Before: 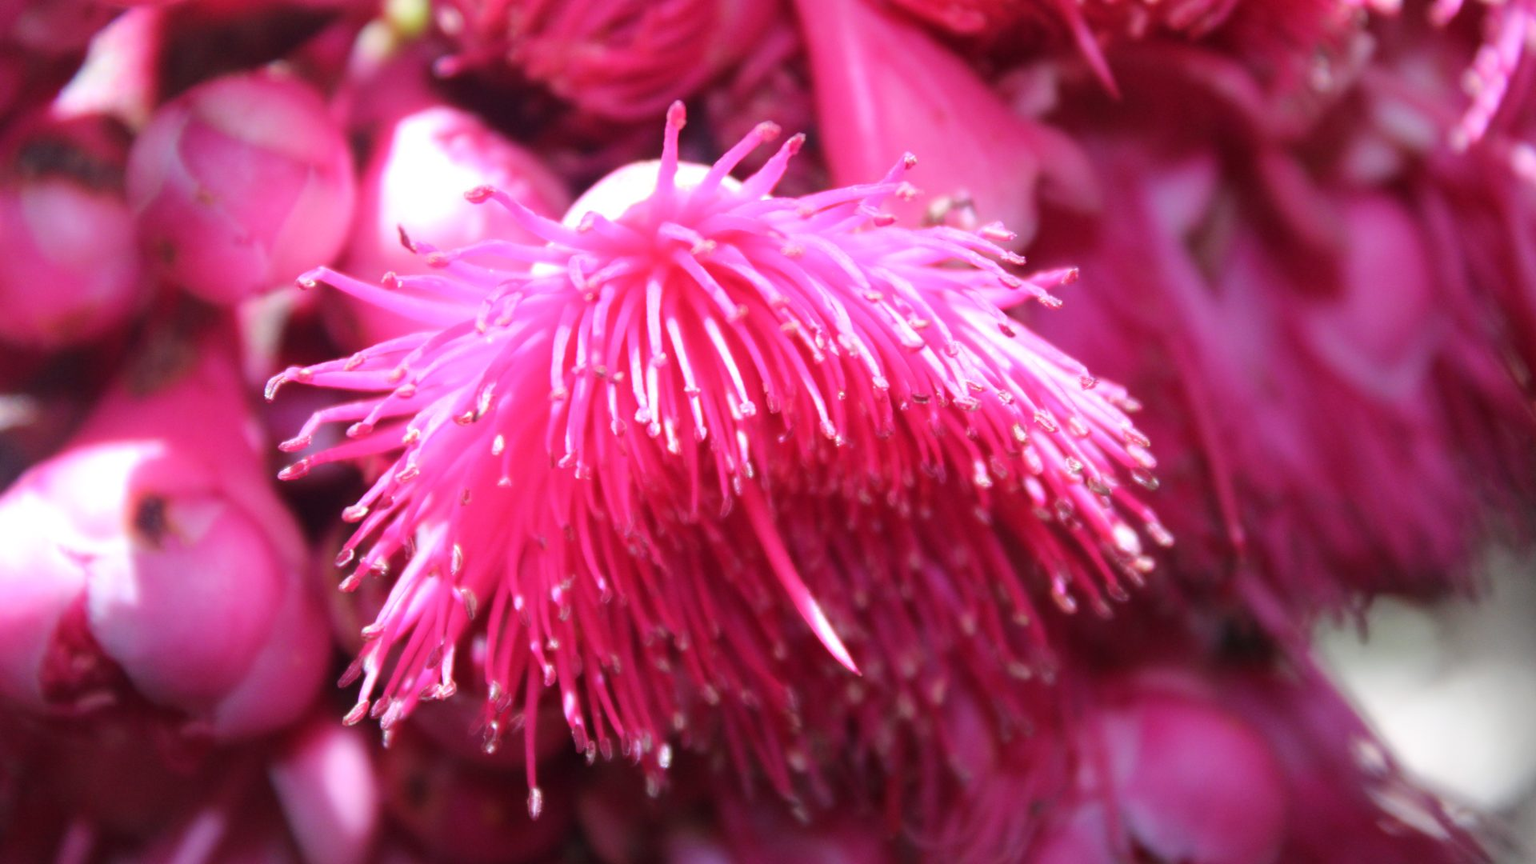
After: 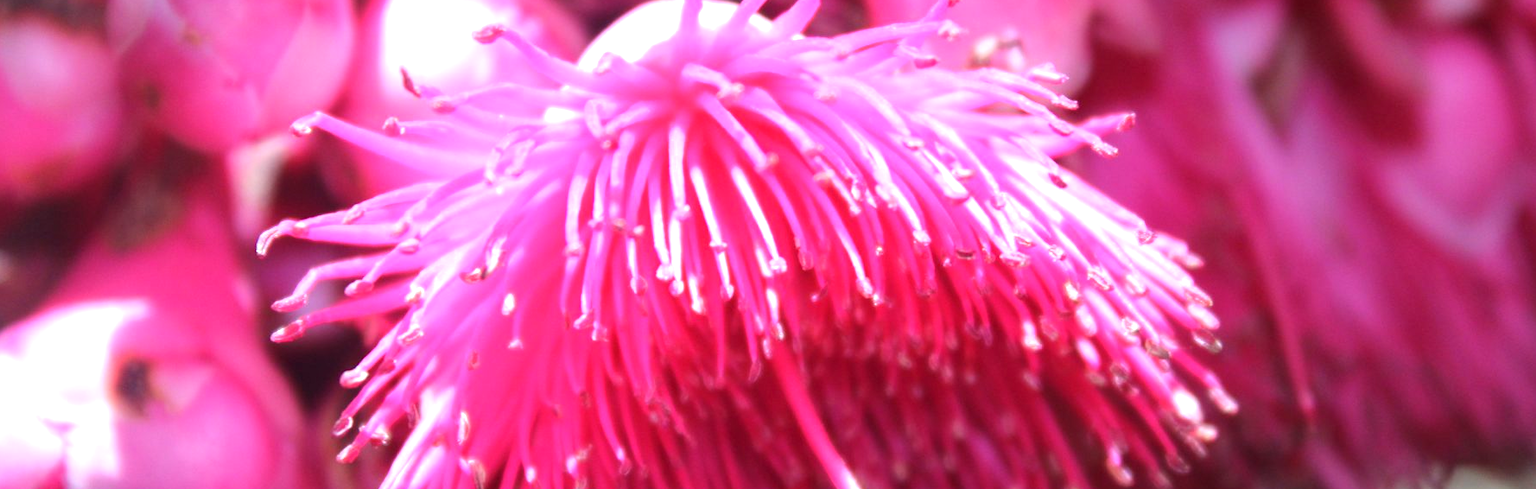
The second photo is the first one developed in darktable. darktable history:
crop: left 1.814%, top 18.967%, right 5.478%, bottom 28.146%
exposure: exposure 0.491 EV, compensate exposure bias true, compensate highlight preservation false
